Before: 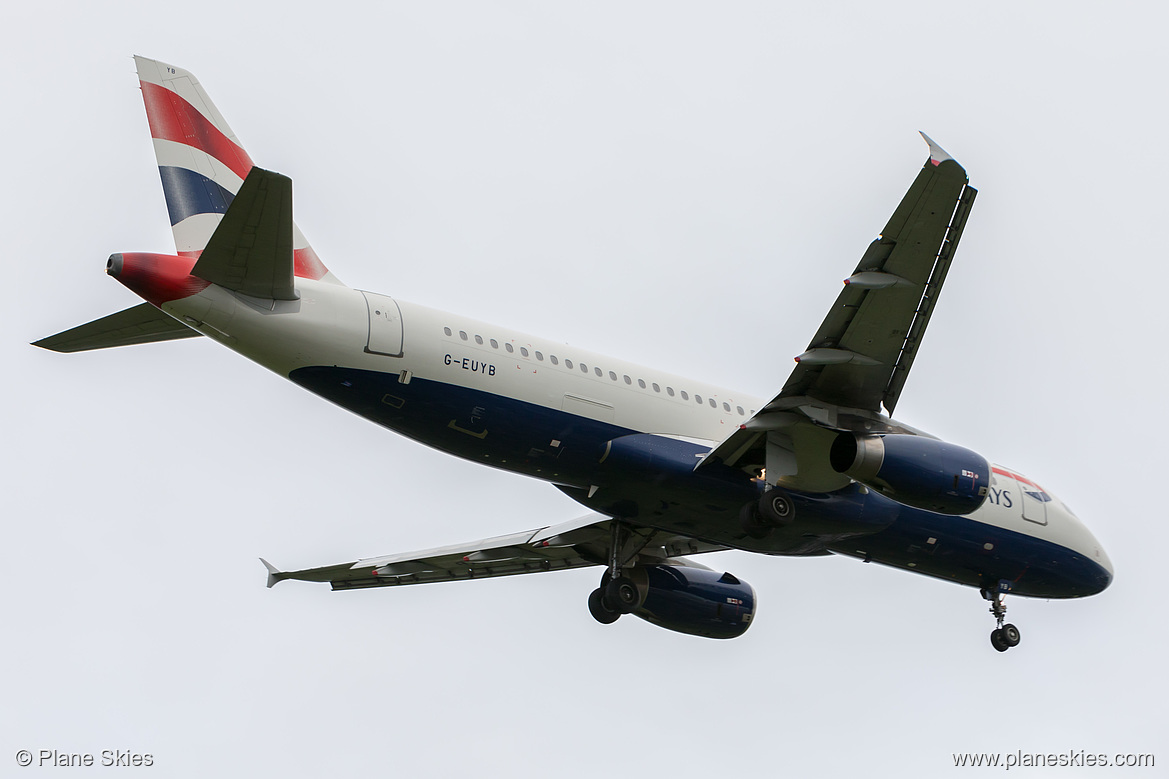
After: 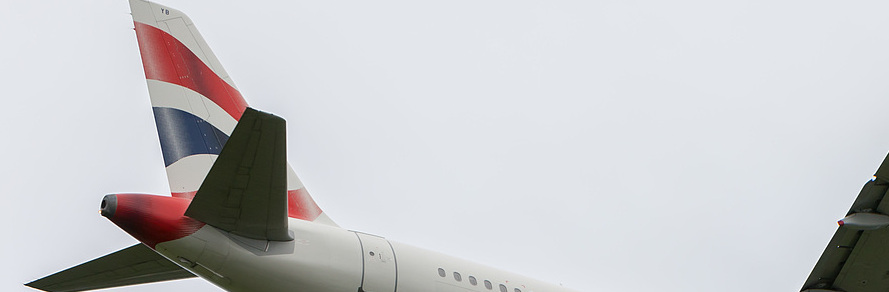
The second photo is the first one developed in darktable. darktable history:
crop: left 0.565%, top 7.649%, right 23.329%, bottom 54.765%
